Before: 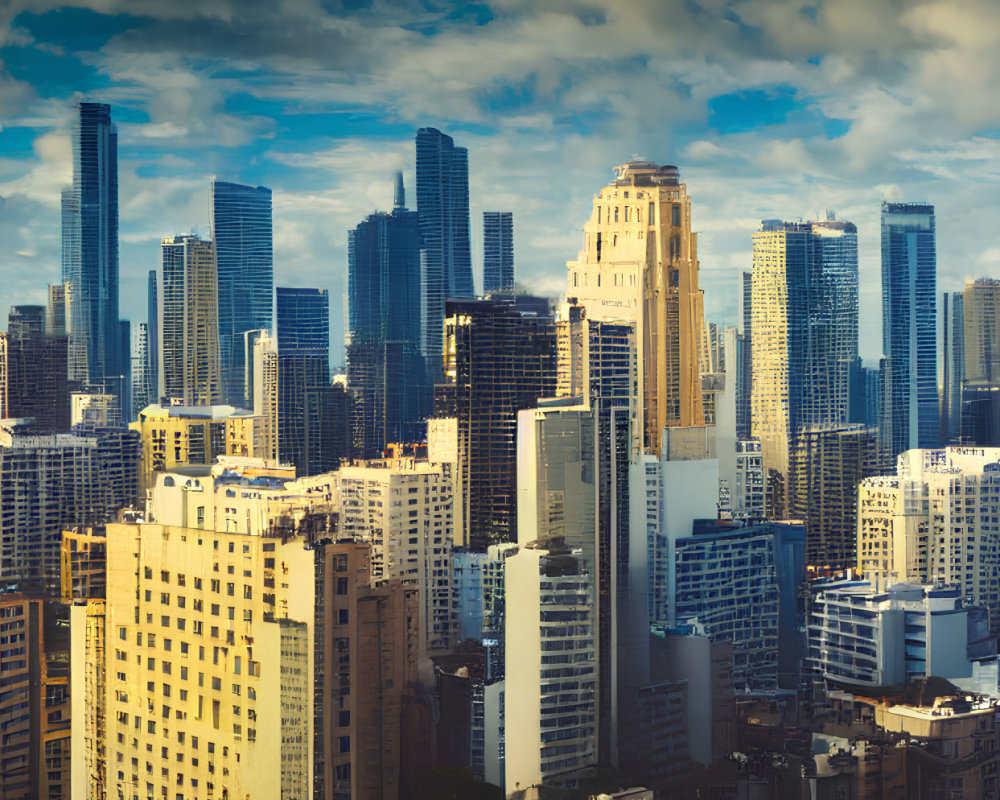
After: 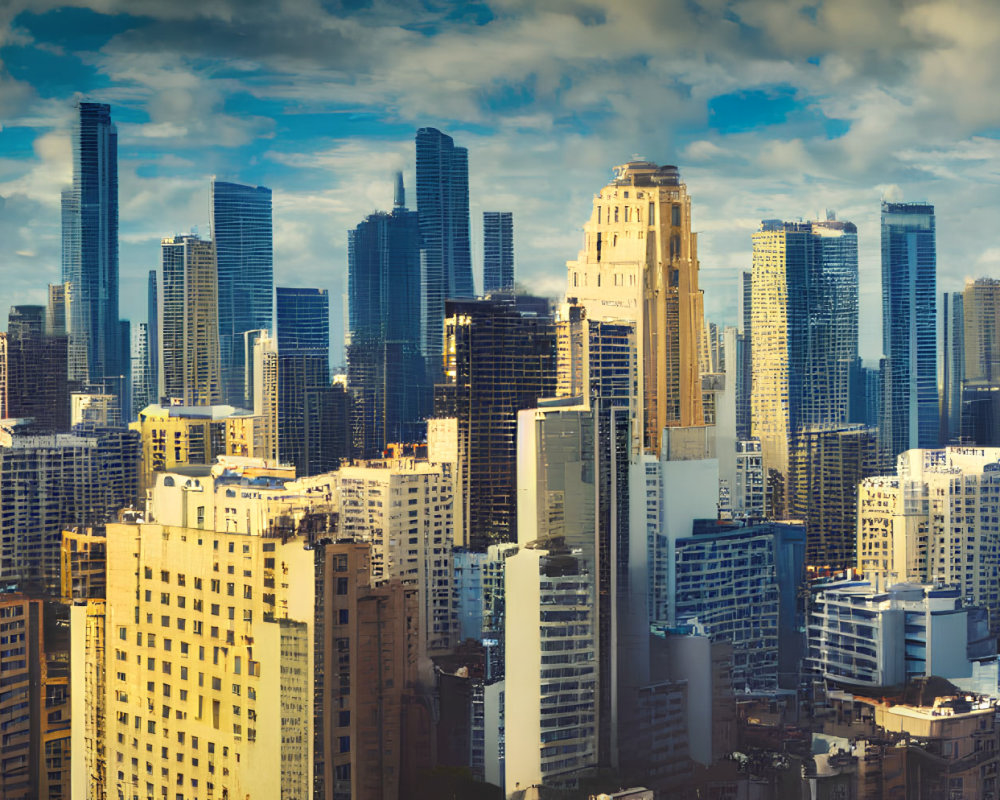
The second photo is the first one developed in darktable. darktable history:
color calibration: gray › normalize channels true, x 0.342, y 0.356, temperature 5090.74 K, gamut compression 0.015
shadows and highlights: soften with gaussian
